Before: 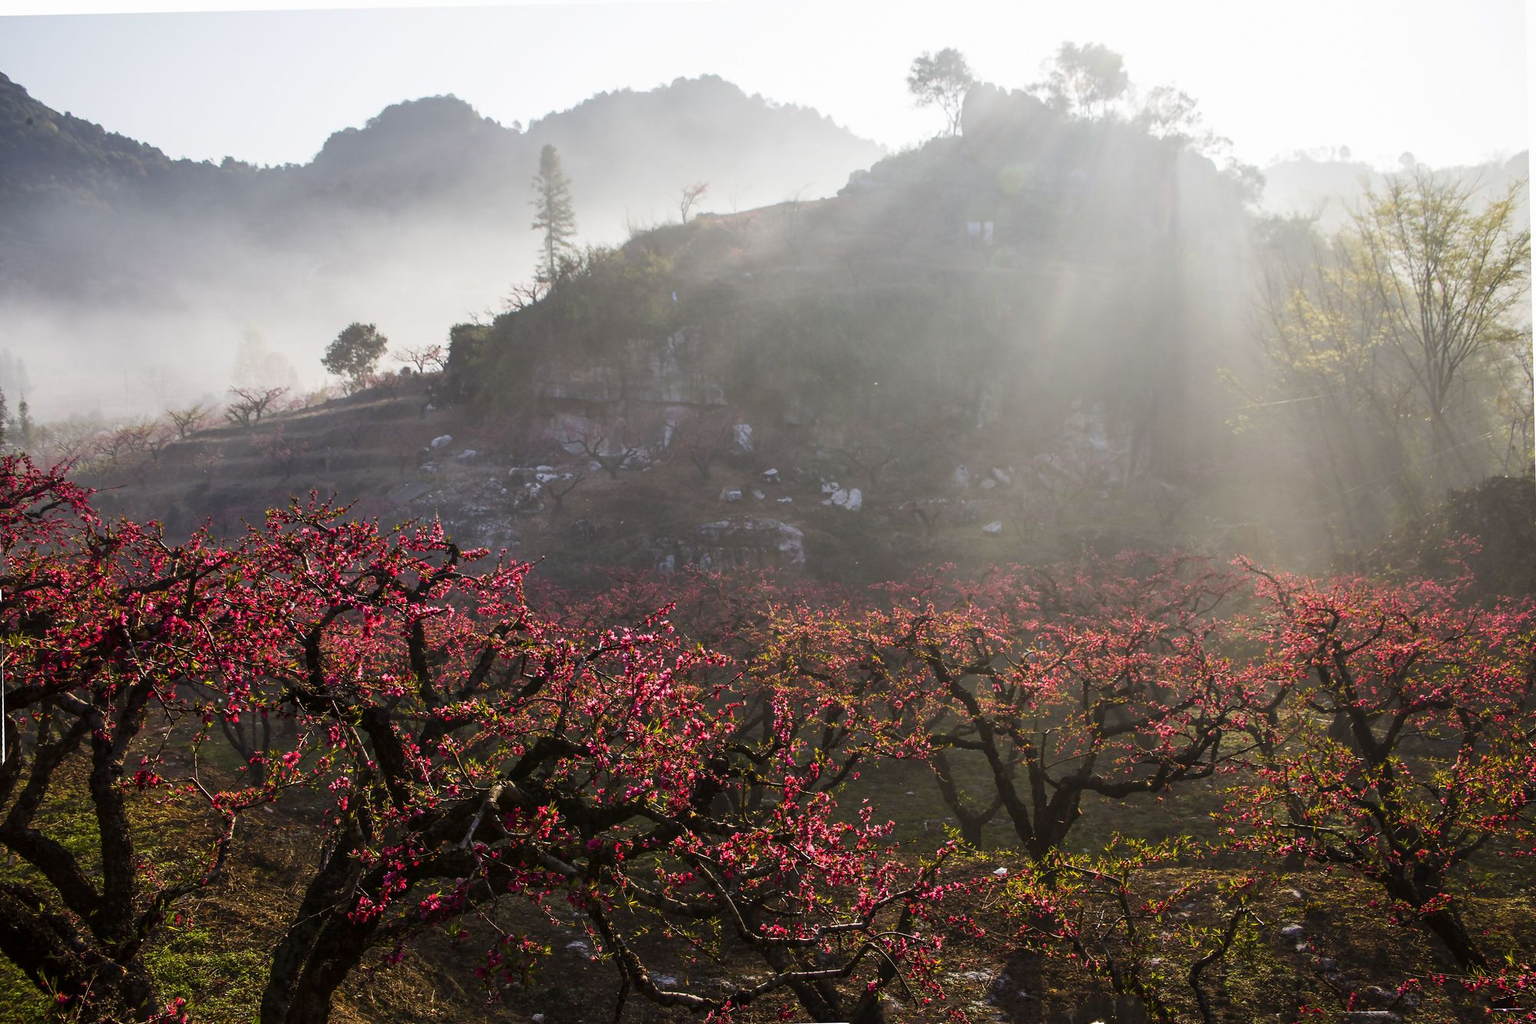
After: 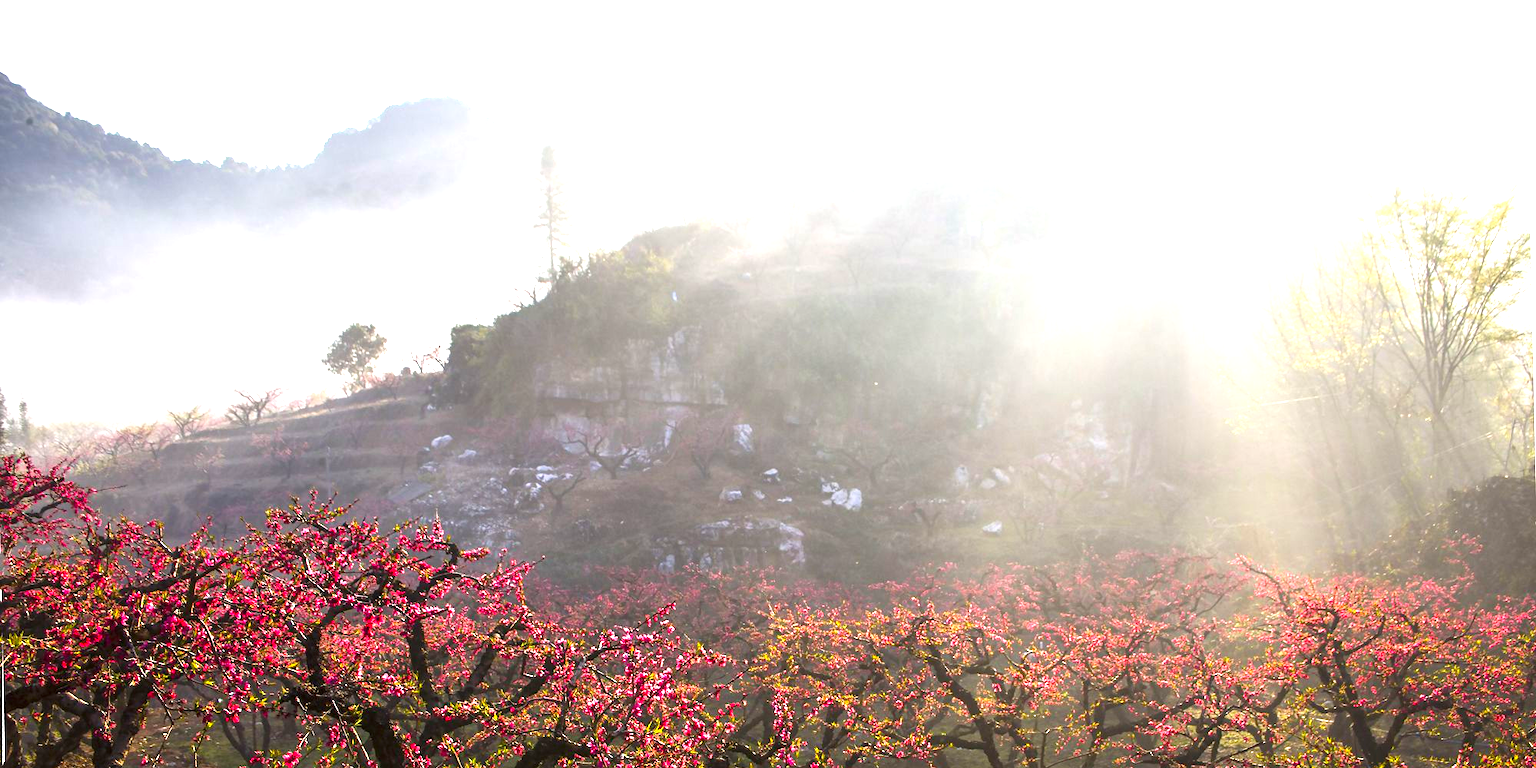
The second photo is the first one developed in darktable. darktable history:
crop: bottom 24.888%
color balance rgb: white fulcrum 0.991 EV, perceptual saturation grading › global saturation 19.997%
exposure: black level correction 0, exposure 1.412 EV, compensate highlight preservation false
